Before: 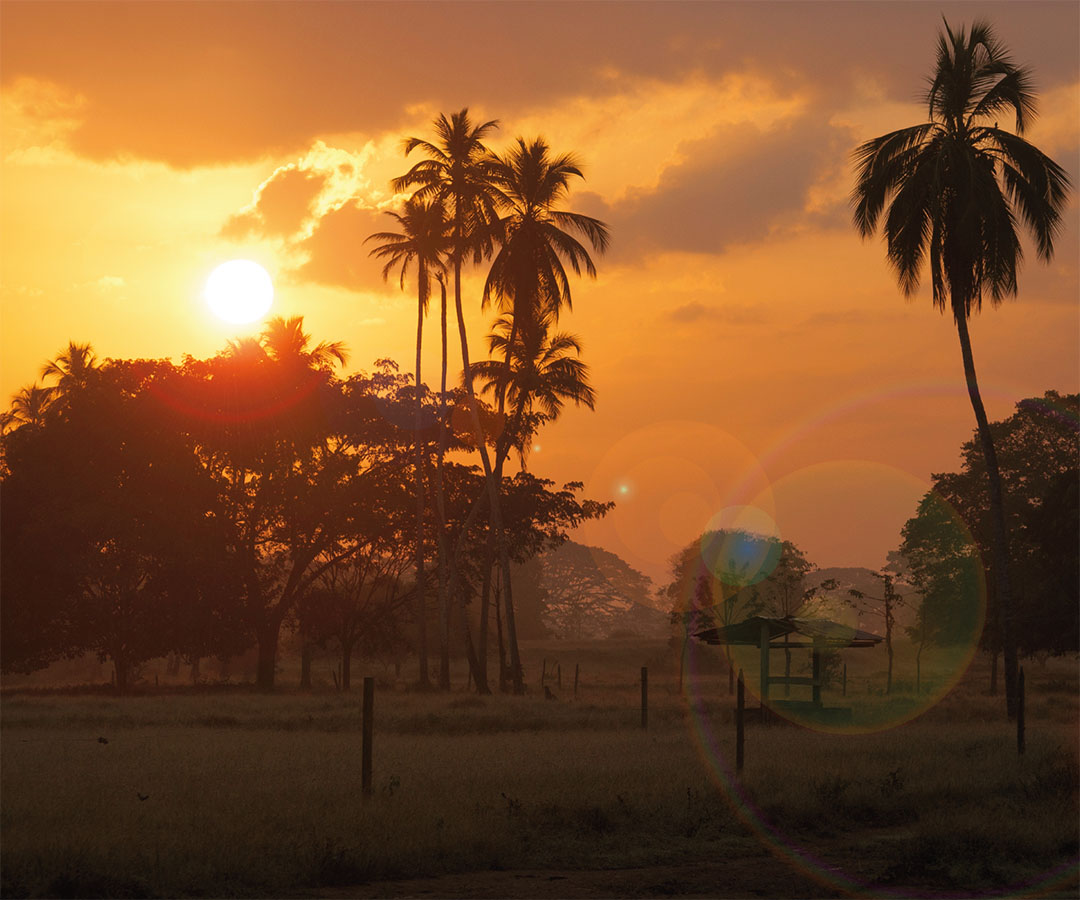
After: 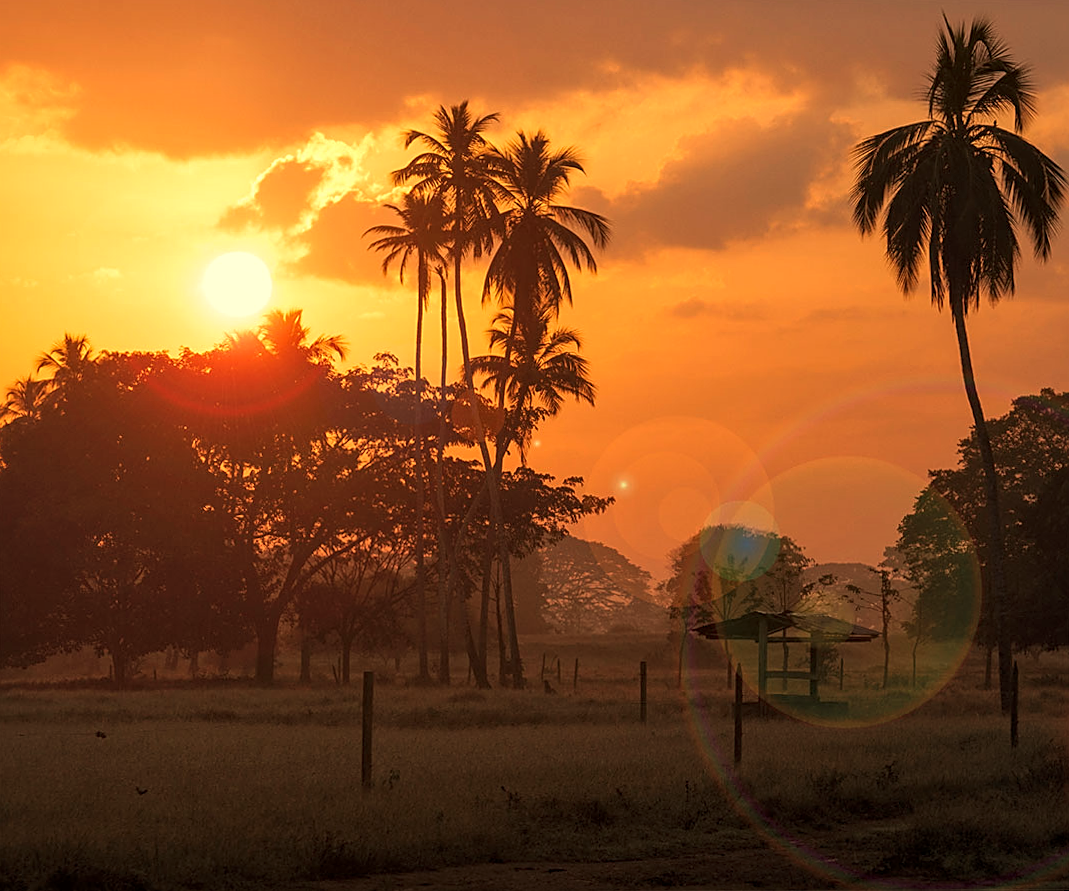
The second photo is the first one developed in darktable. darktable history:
local contrast: on, module defaults
sharpen: on, module defaults
white balance: red 1.123, blue 0.83
rotate and perspective: rotation 0.174°, lens shift (vertical) 0.013, lens shift (horizontal) 0.019, shear 0.001, automatic cropping original format, crop left 0.007, crop right 0.991, crop top 0.016, crop bottom 0.997
